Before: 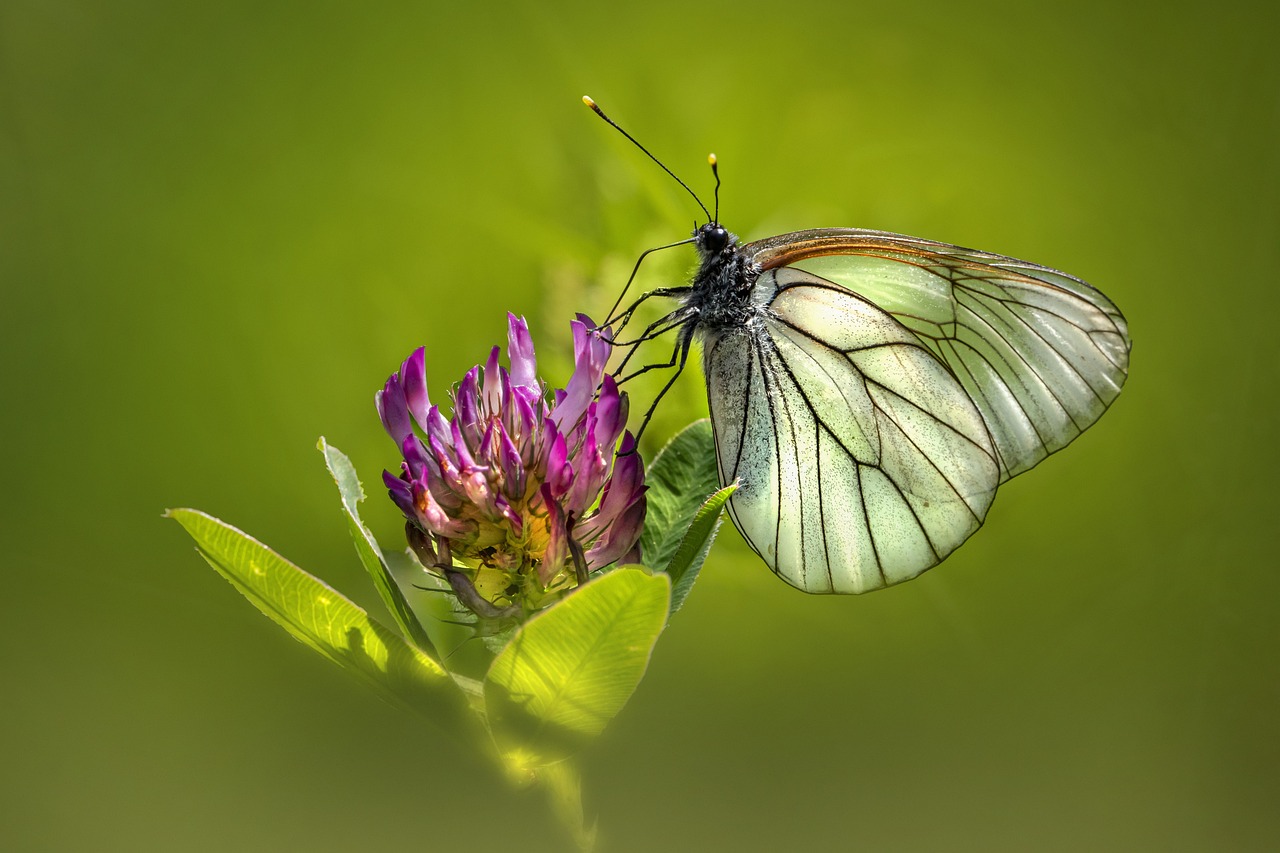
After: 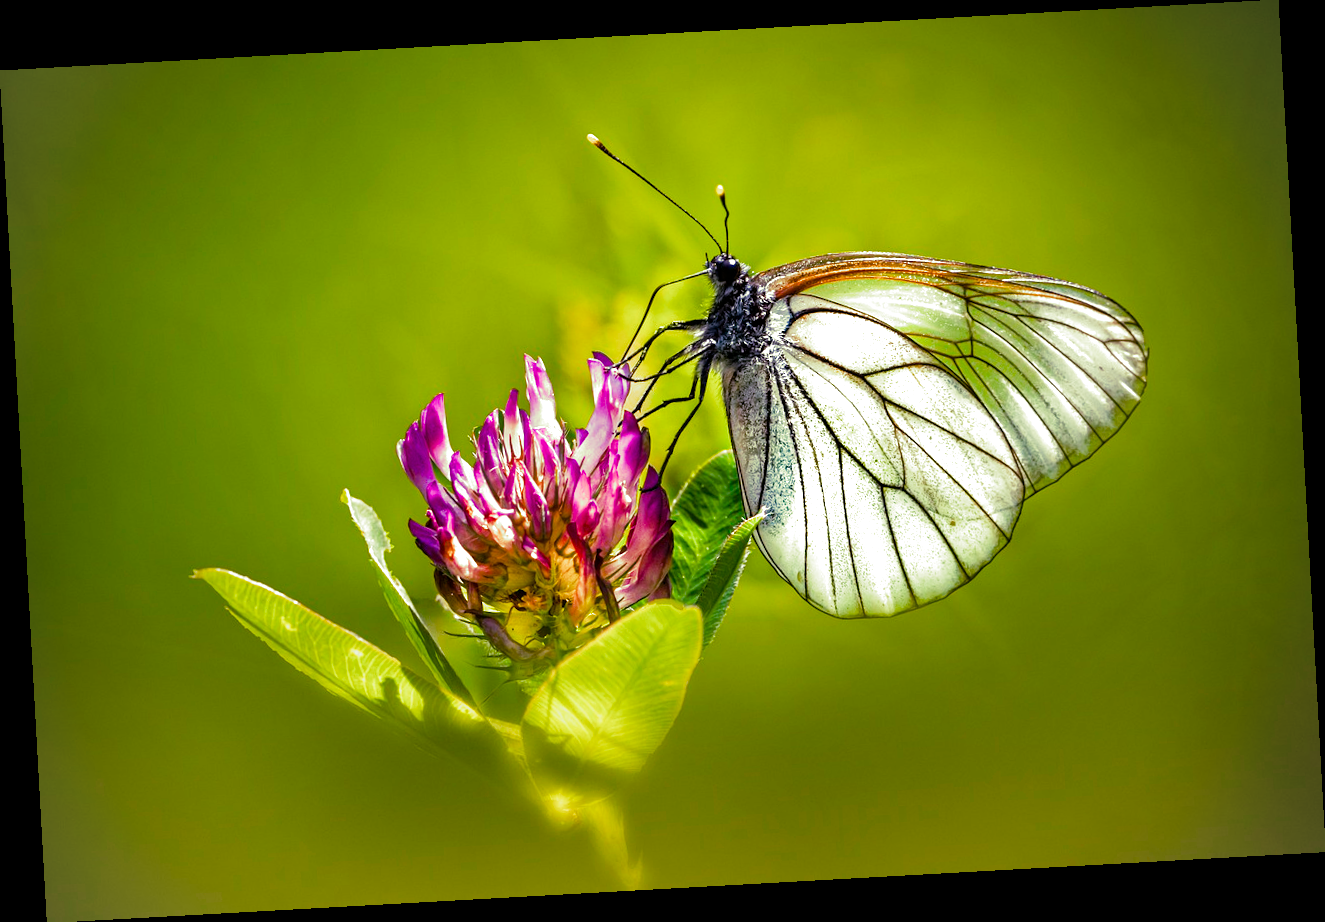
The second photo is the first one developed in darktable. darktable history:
white balance: red 1.042, blue 1.17
color balance rgb: linear chroma grading › global chroma 50%, perceptual saturation grading › global saturation 2.34%, global vibrance 6.64%, contrast 12.71%, saturation formula JzAzBz (2021)
exposure: black level correction 0, exposure 0.3 EV, compensate highlight preservation false
vignetting: fall-off radius 60.92%
split-toning: shadows › hue 290.82°, shadows › saturation 0.34, highlights › saturation 0.38, balance 0, compress 50%
rotate and perspective: rotation -3.18°, automatic cropping off
